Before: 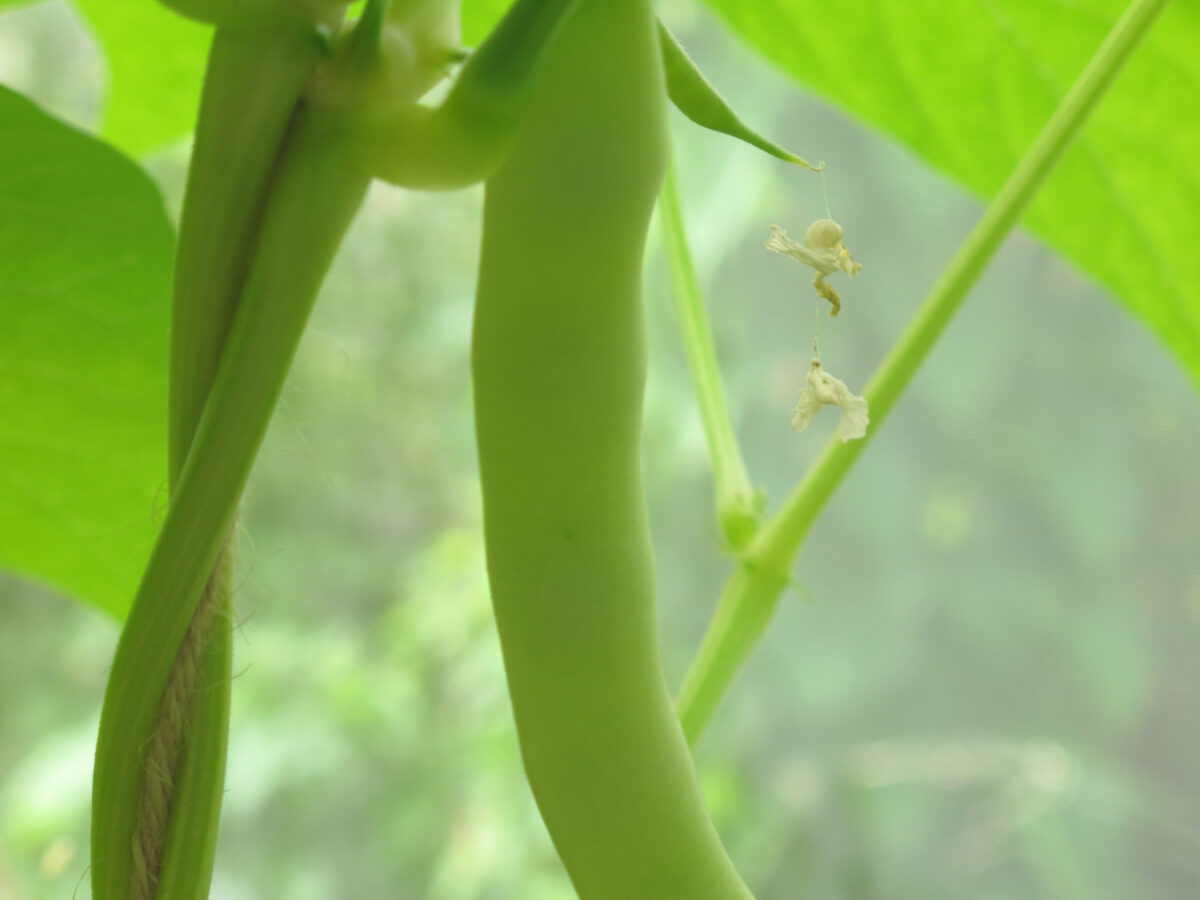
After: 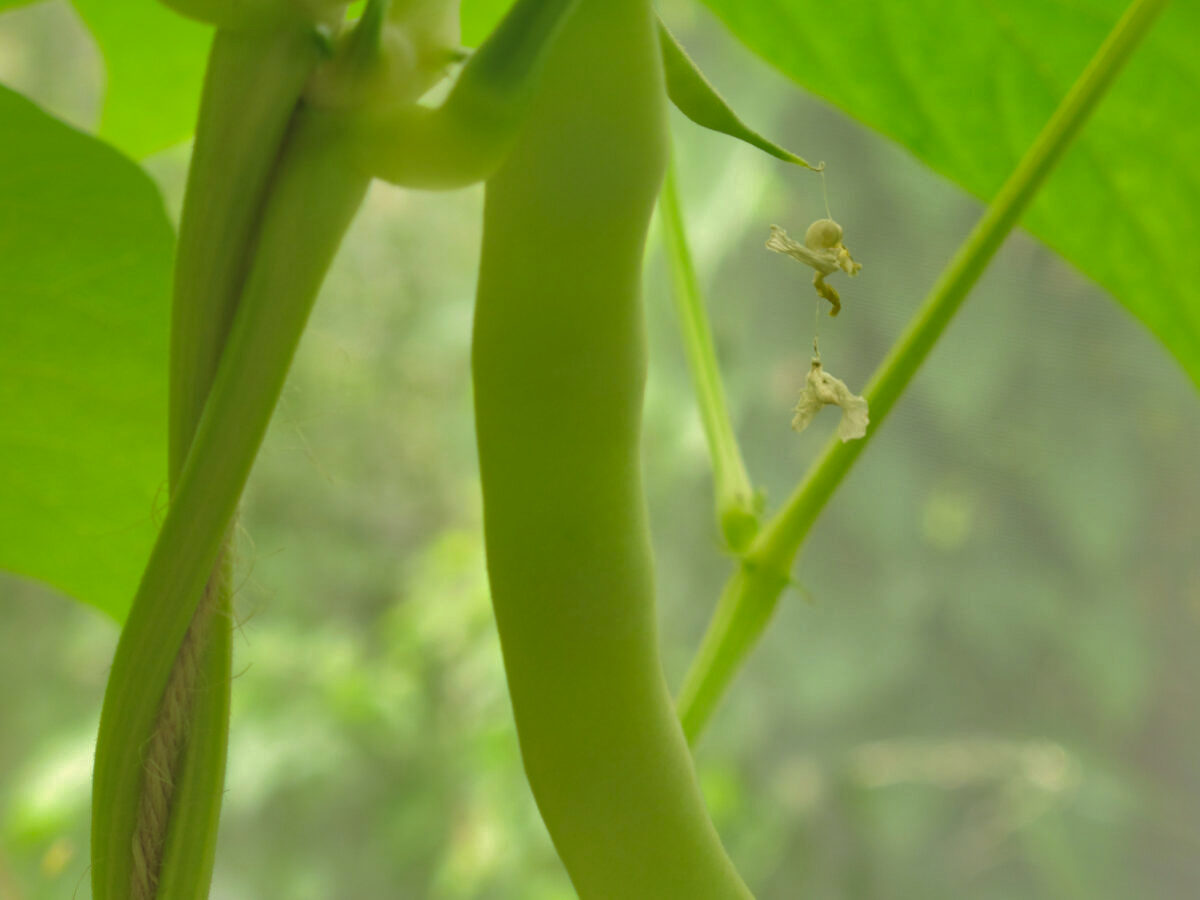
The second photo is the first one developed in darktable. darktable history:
color calibration: x 0.329, y 0.345, temperature 5633 K
shadows and highlights: shadows -19.91, highlights -73.15
